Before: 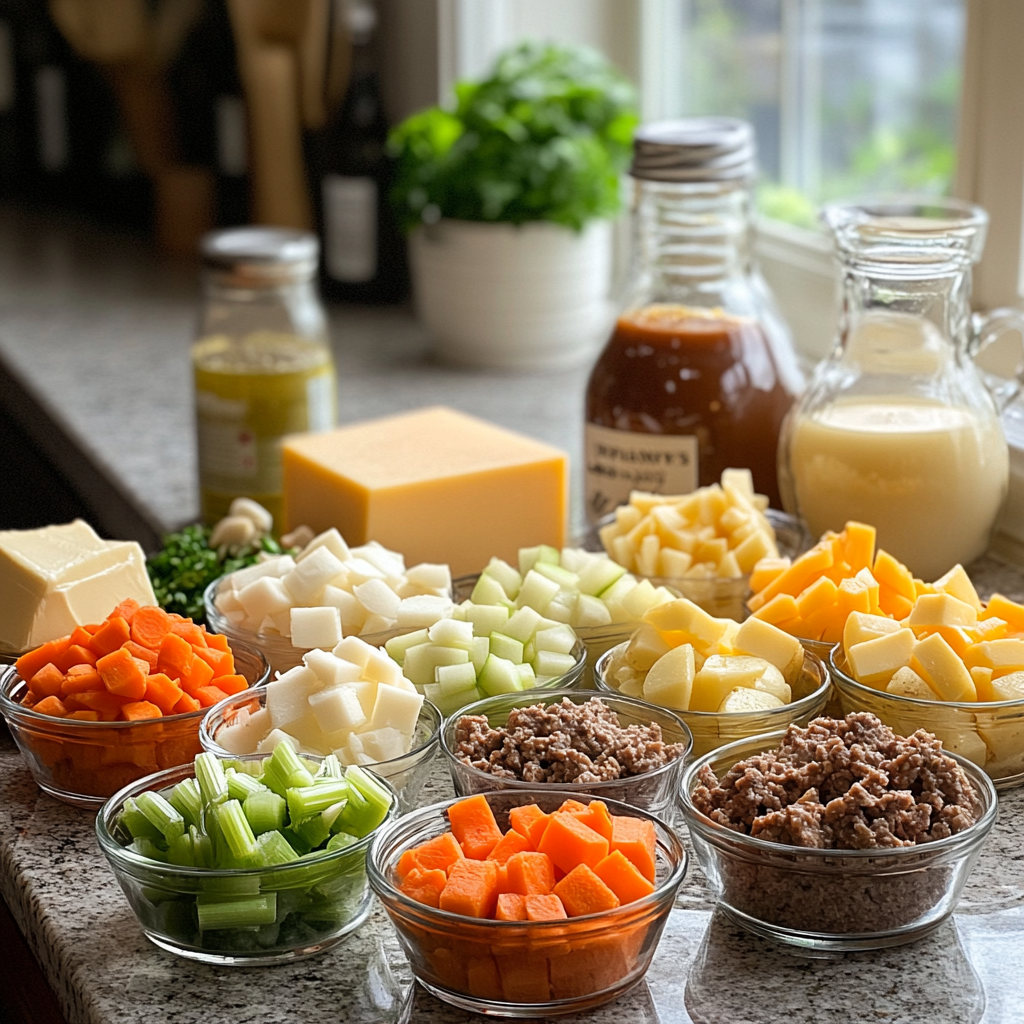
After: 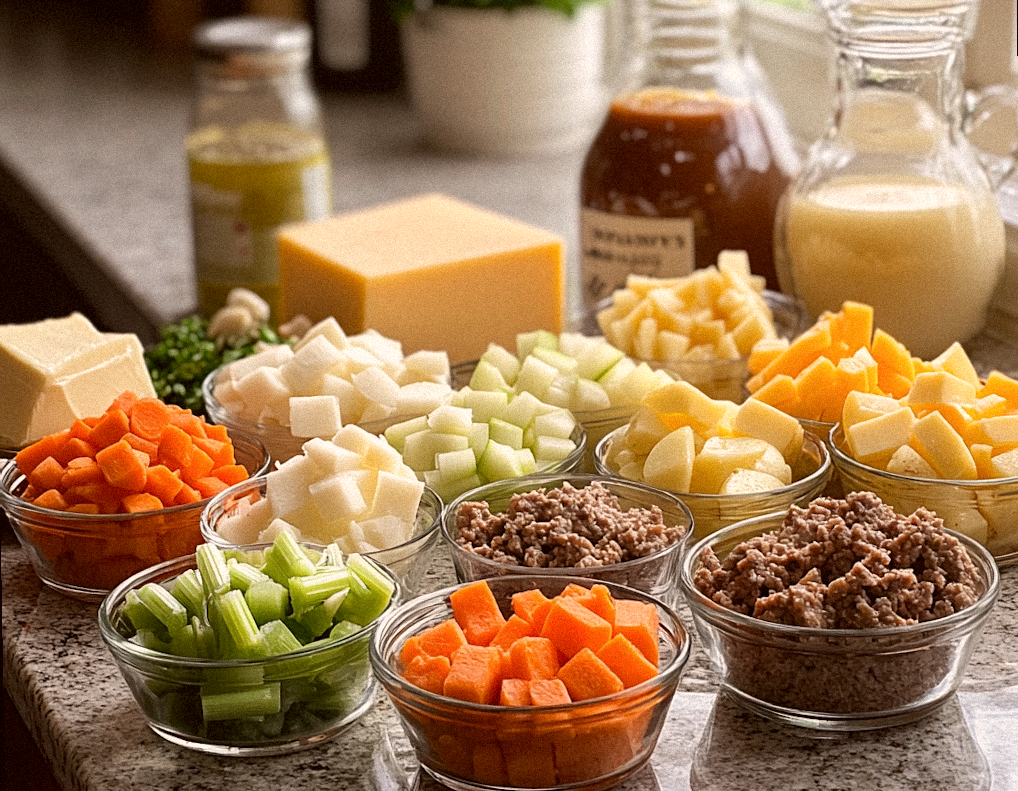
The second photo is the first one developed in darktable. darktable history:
color correction: highlights a* 6.27, highlights b* 8.19, shadows a* 5.94, shadows b* 7.23, saturation 0.9
grain: mid-tones bias 0%
crop and rotate: top 19.998%
tone equalizer: on, module defaults
rotate and perspective: rotation -1°, crop left 0.011, crop right 0.989, crop top 0.025, crop bottom 0.975
